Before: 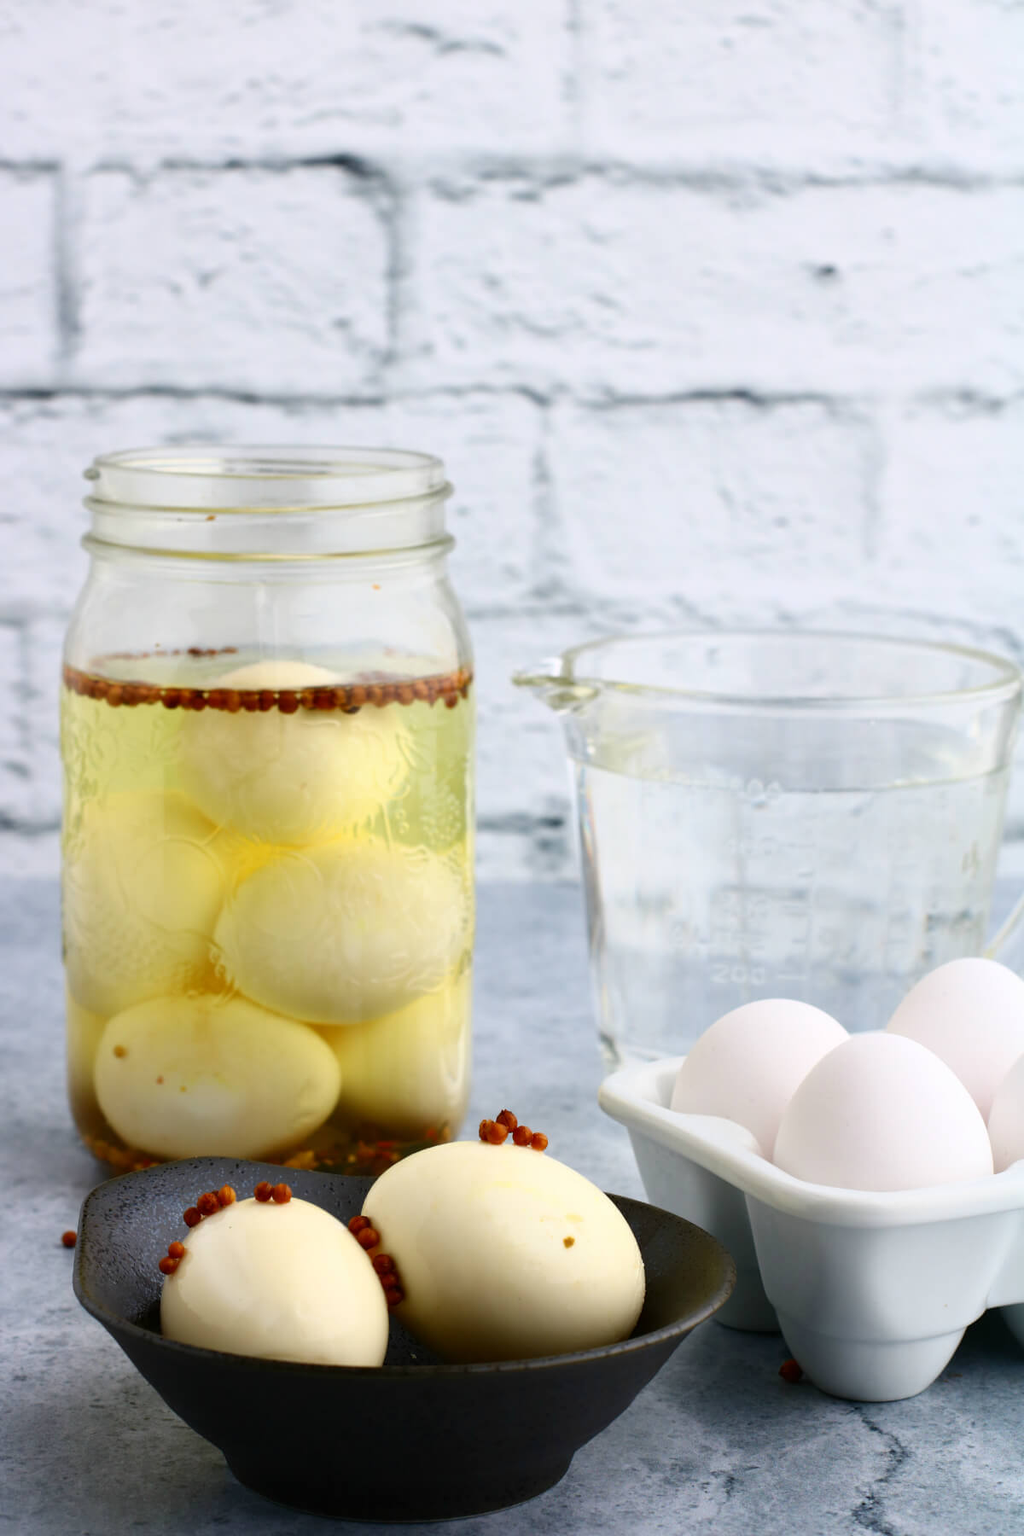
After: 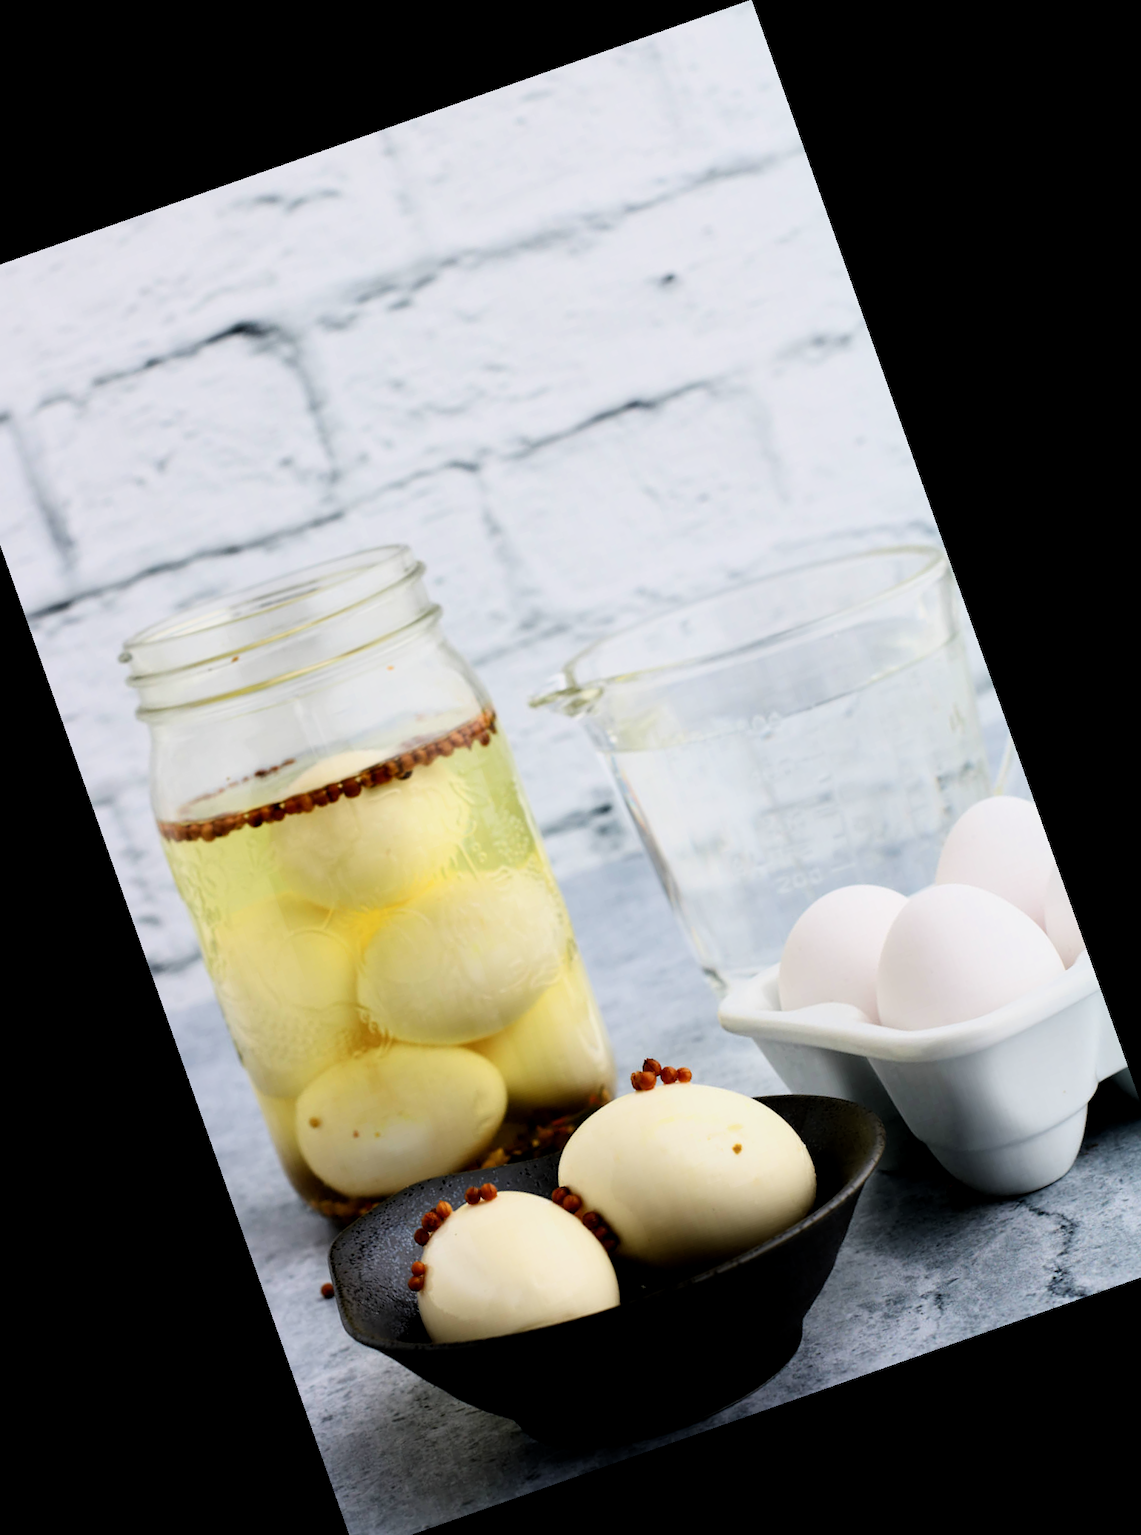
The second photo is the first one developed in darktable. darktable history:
local contrast: highlights 100%, shadows 100%, detail 120%, midtone range 0.2
filmic rgb: black relative exposure -16 EV, white relative exposure 6.29 EV, hardness 5.1, contrast 1.35
crop and rotate: angle 19.43°, left 6.812%, right 4.125%, bottom 1.087%
